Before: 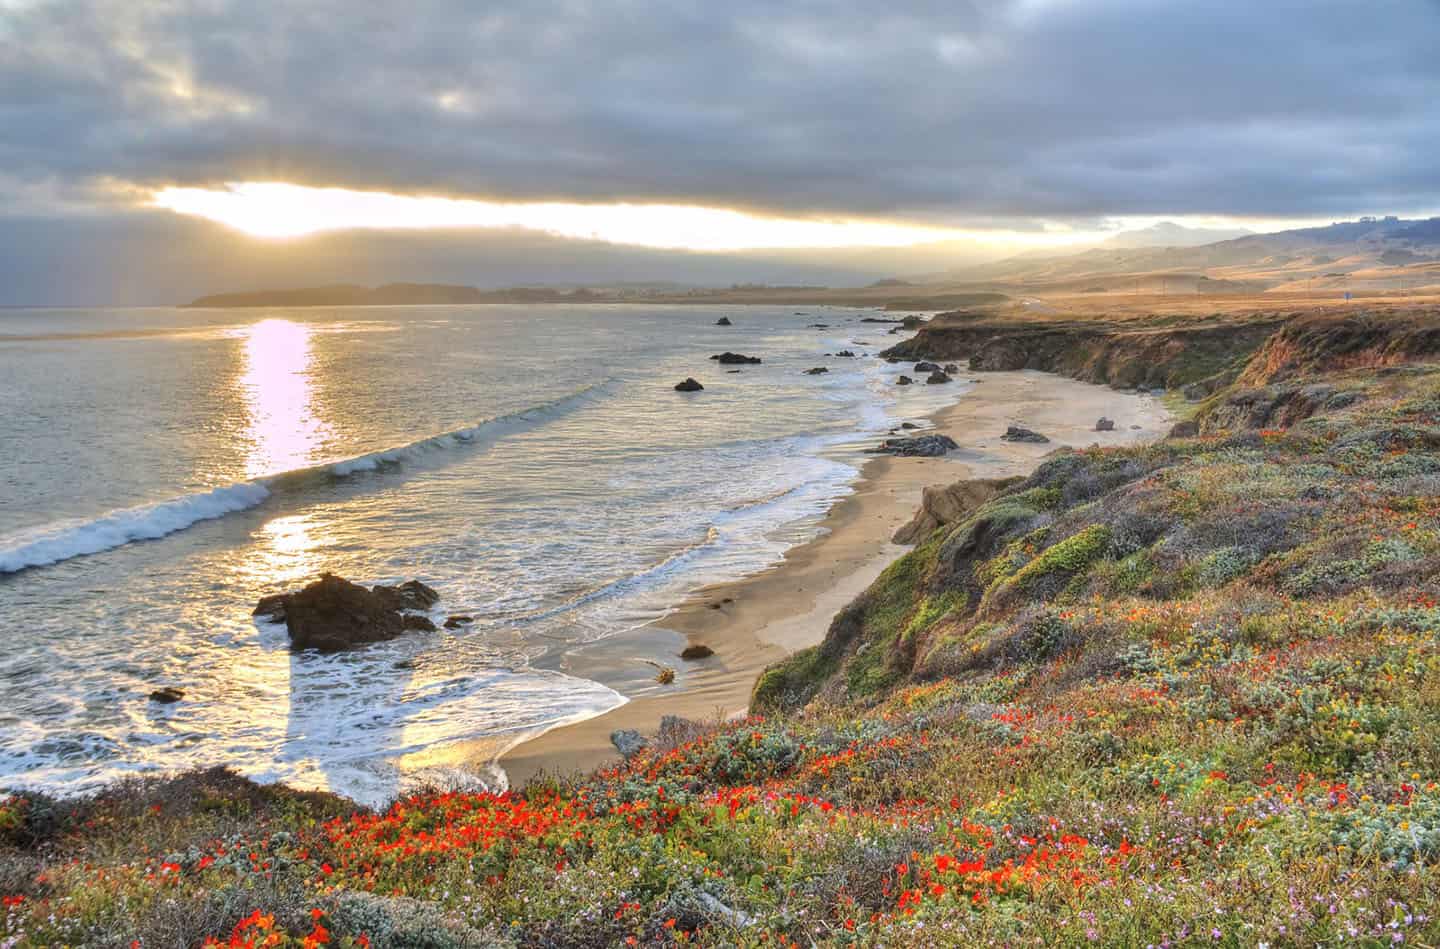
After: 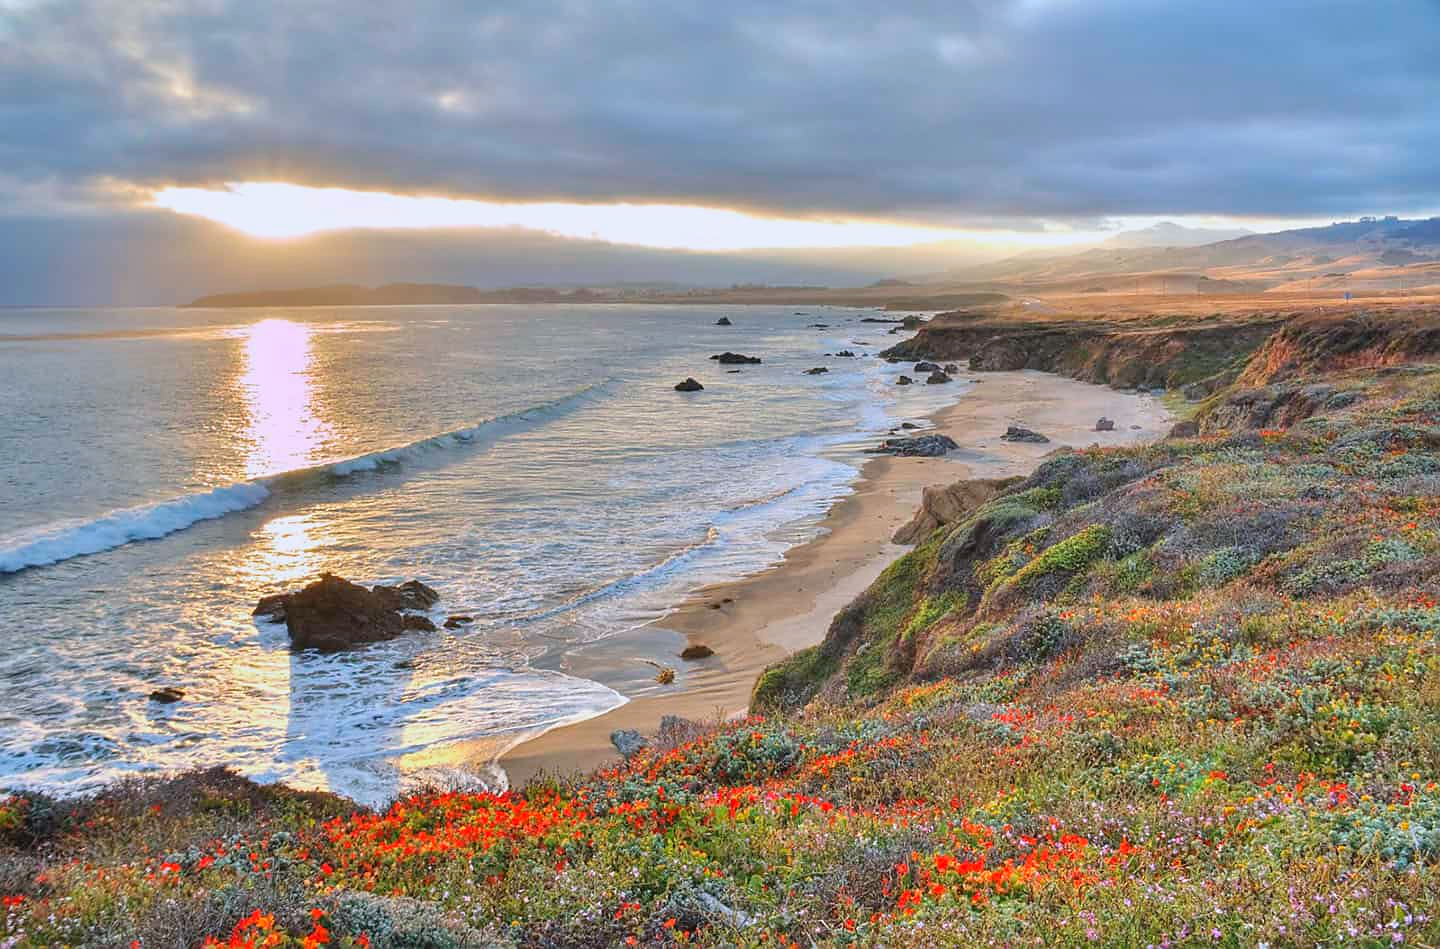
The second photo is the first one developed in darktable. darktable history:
white balance: red 0.984, blue 1.059
contrast brightness saturation: contrast -0.11
sharpen: radius 1.864, amount 0.398, threshold 1.271
